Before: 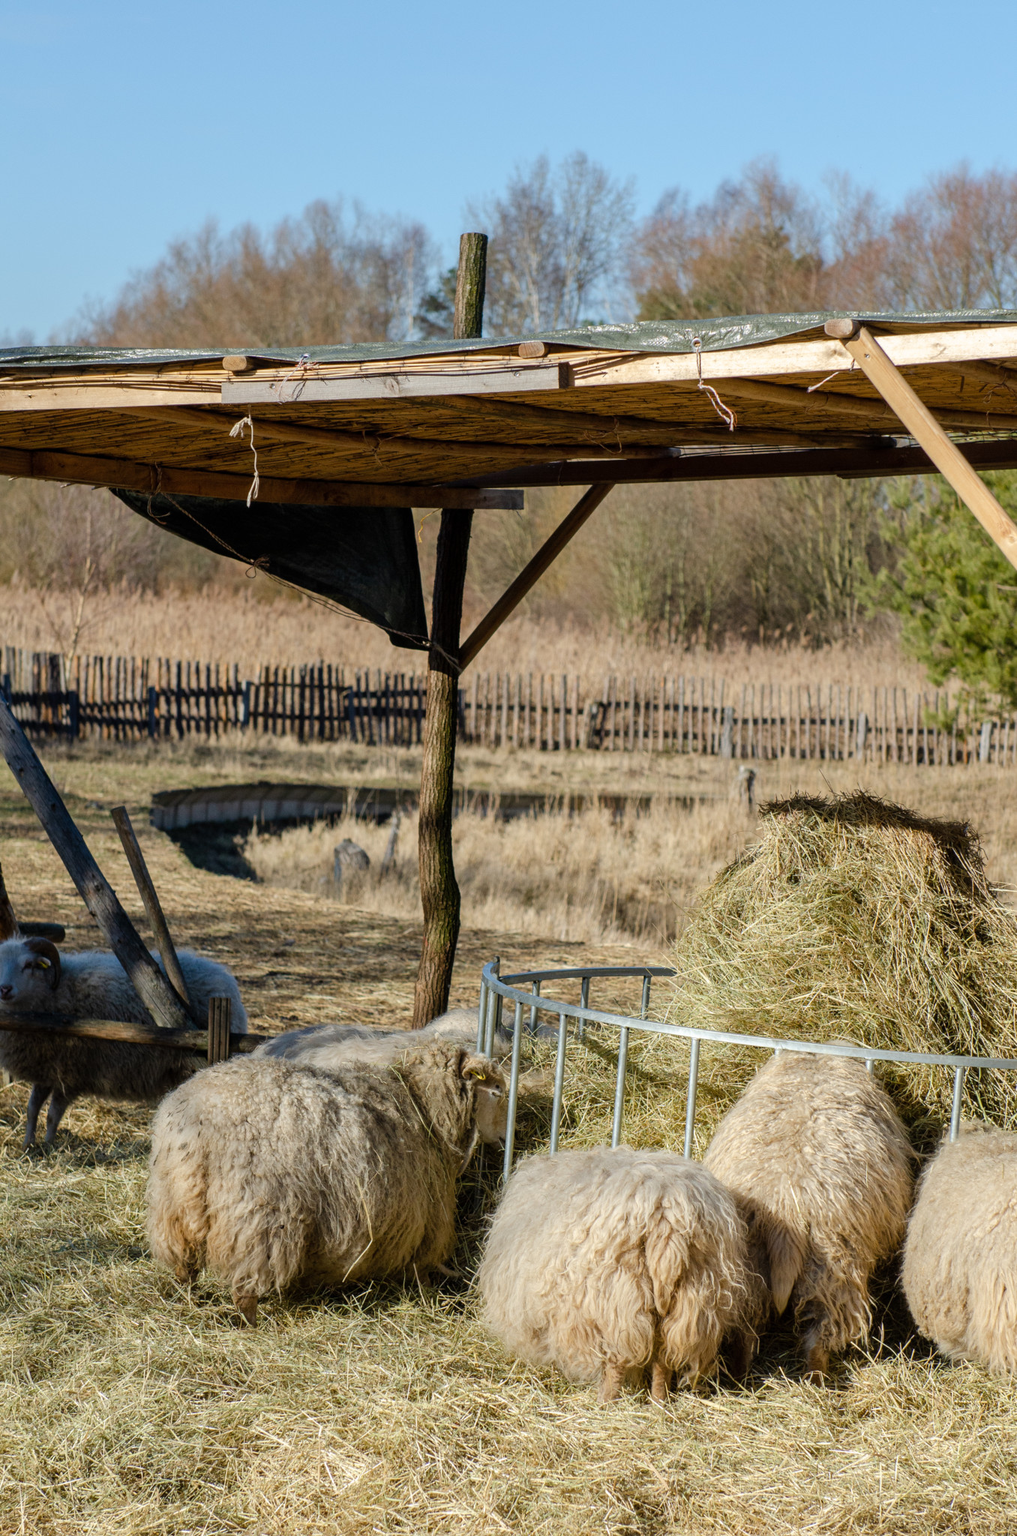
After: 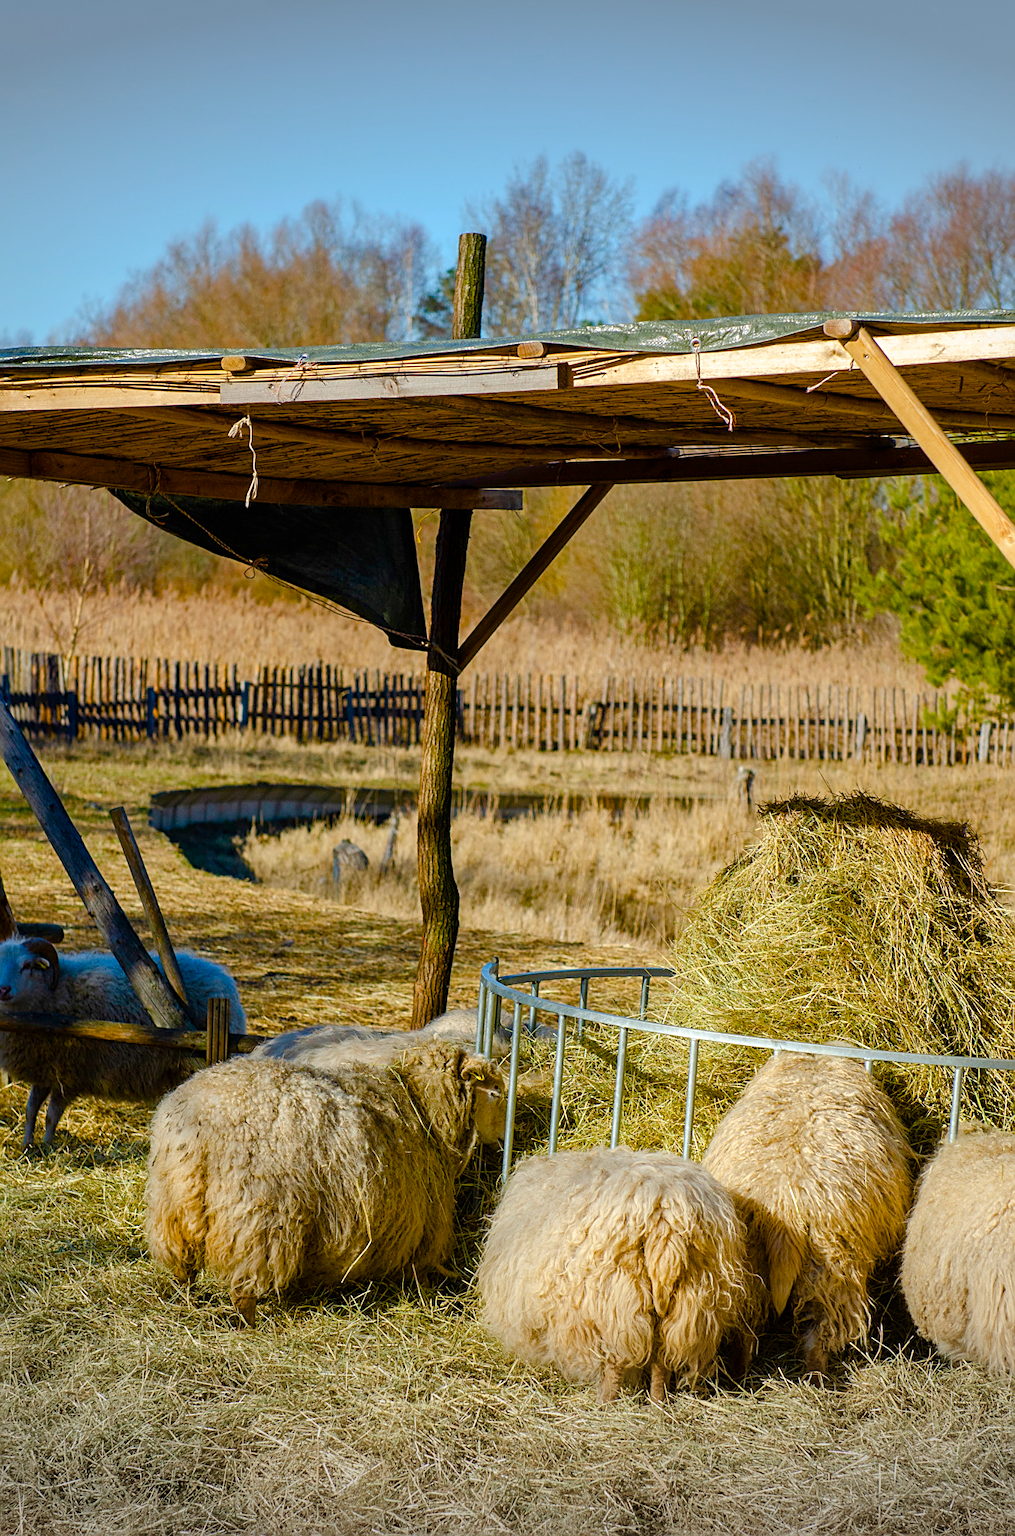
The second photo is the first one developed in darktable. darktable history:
color balance rgb: perceptual saturation grading › global saturation 20%, perceptual saturation grading › highlights -25.321%, perceptual saturation grading › shadows 49.956%, global vibrance 59.745%
vignetting: fall-off start 100.64%, width/height ratio 1.325
sharpen: on, module defaults
crop: left 0.182%
